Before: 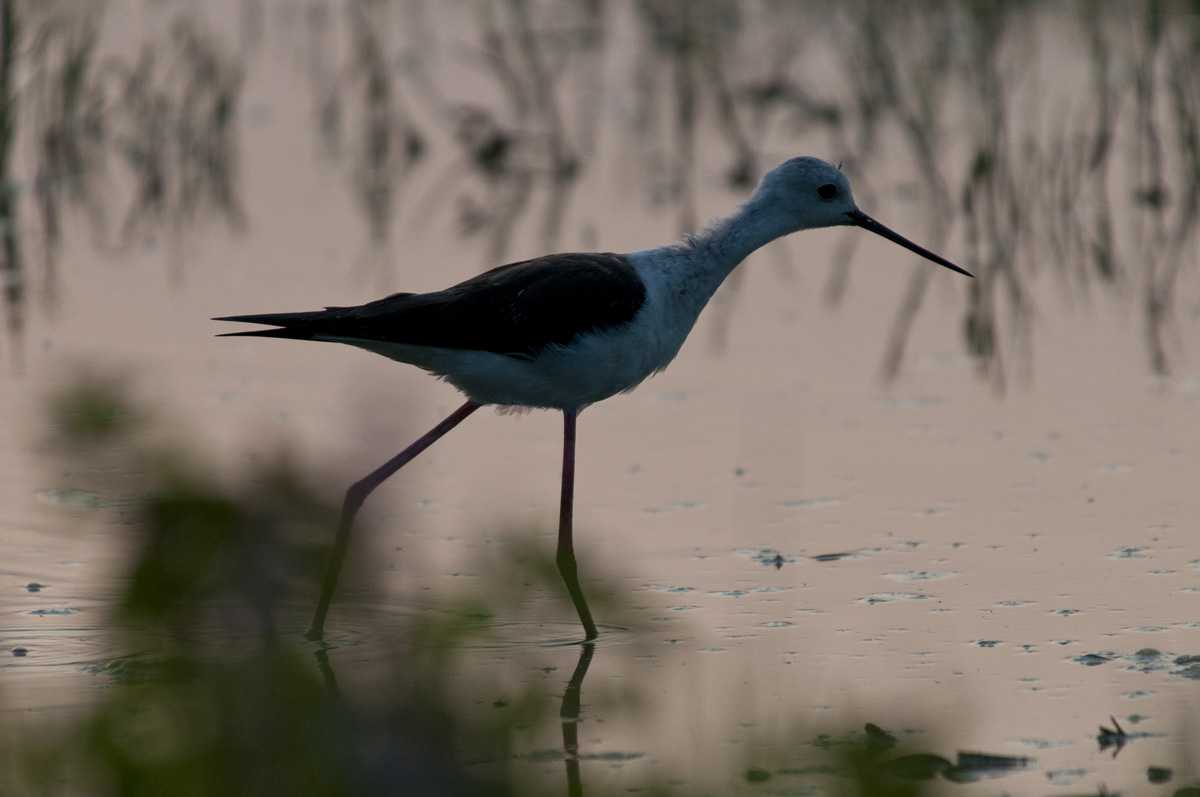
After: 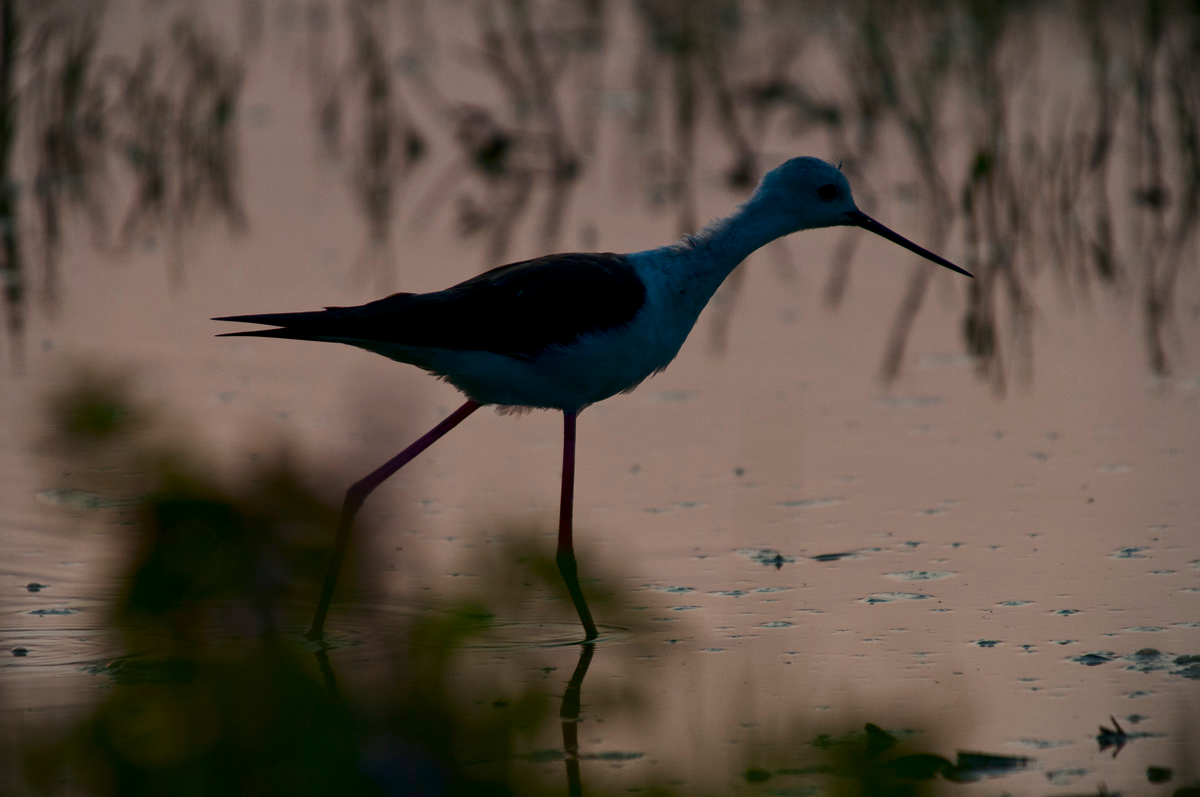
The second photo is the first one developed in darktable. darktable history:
vignetting: fall-off radius 60.92%, brightness -0.575
contrast brightness saturation: brightness -0.252, saturation 0.196
